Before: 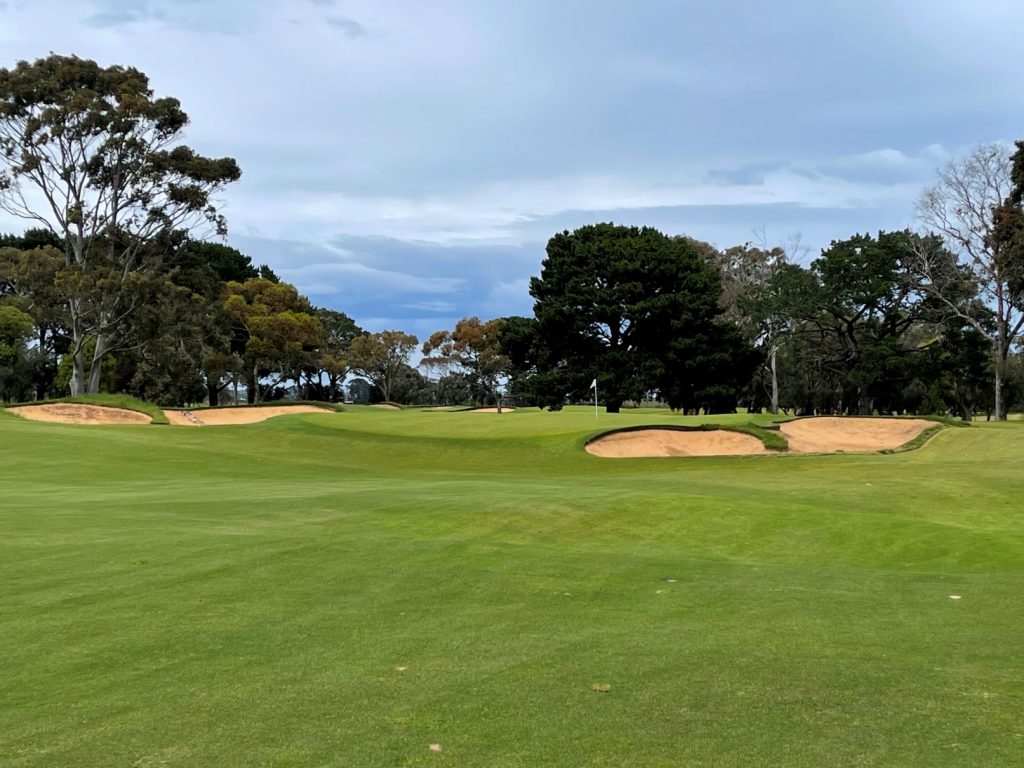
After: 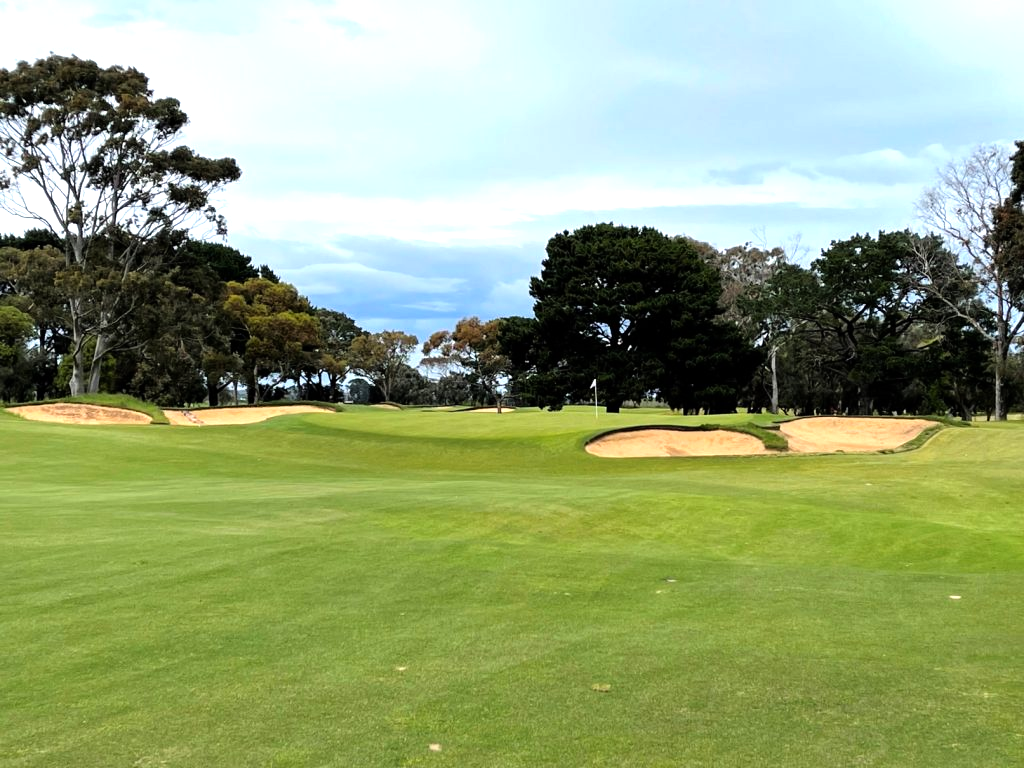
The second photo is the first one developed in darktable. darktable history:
tone equalizer: -8 EV -0.757 EV, -7 EV -0.688 EV, -6 EV -0.593 EV, -5 EV -0.379 EV, -3 EV 0.388 EV, -2 EV 0.6 EV, -1 EV 0.679 EV, +0 EV 0.774 EV
